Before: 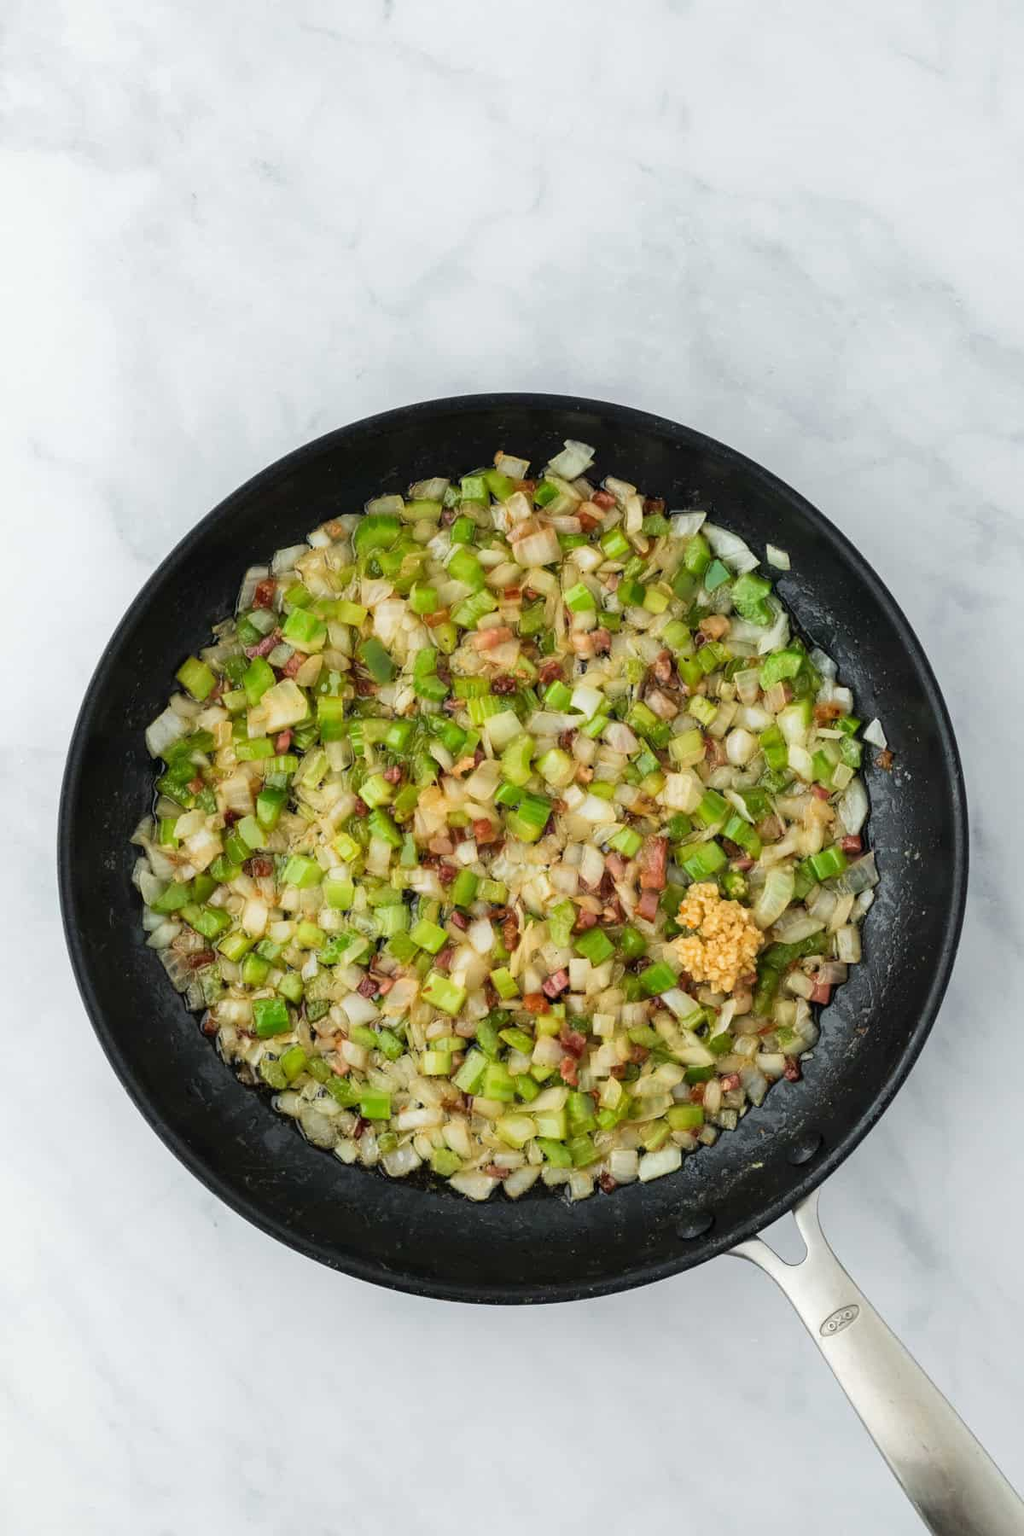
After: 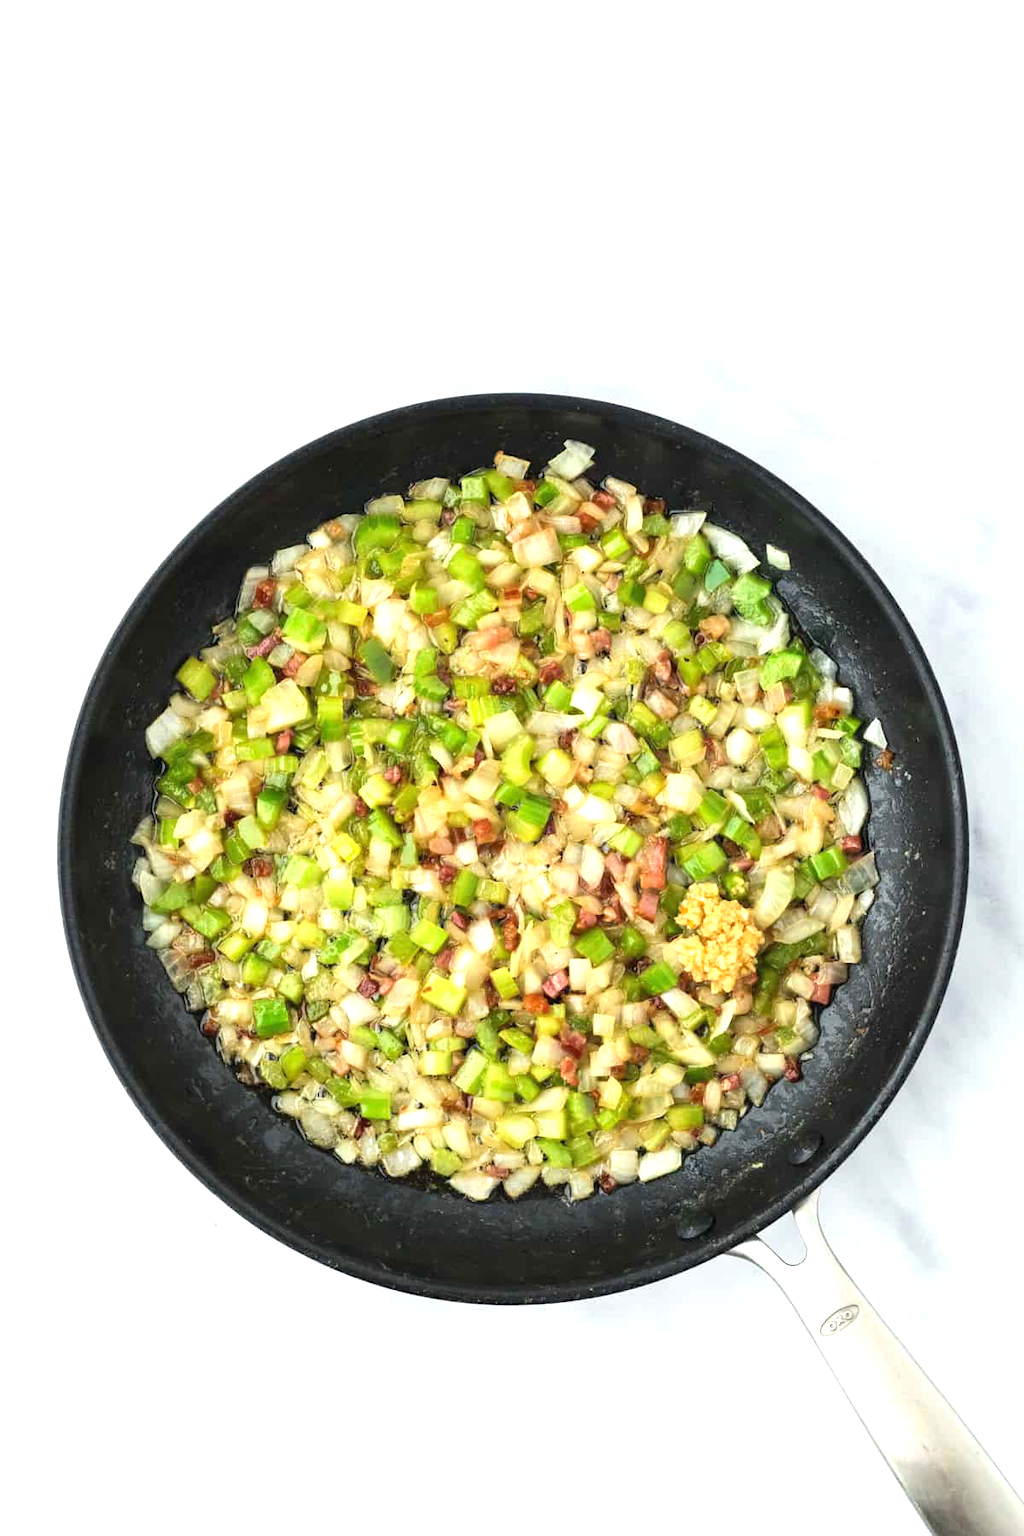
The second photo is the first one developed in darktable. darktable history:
tone equalizer: on, module defaults
exposure: black level correction 0, exposure 0.895 EV, compensate highlight preservation false
